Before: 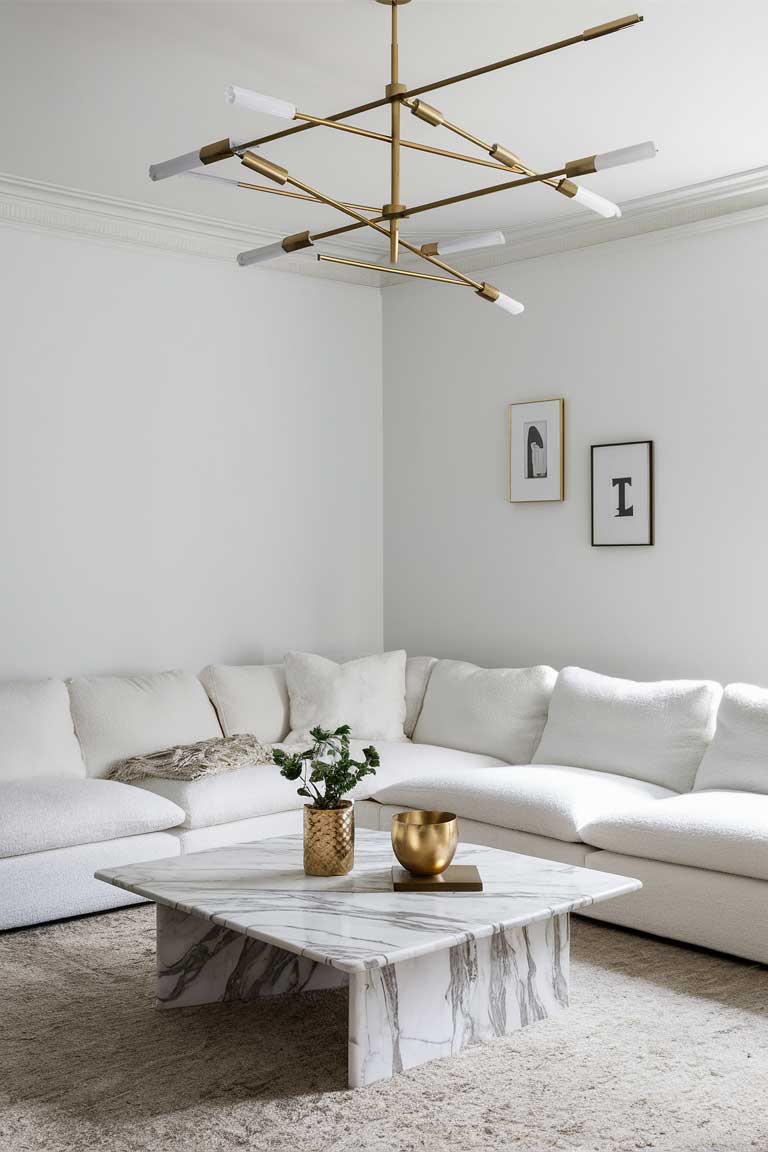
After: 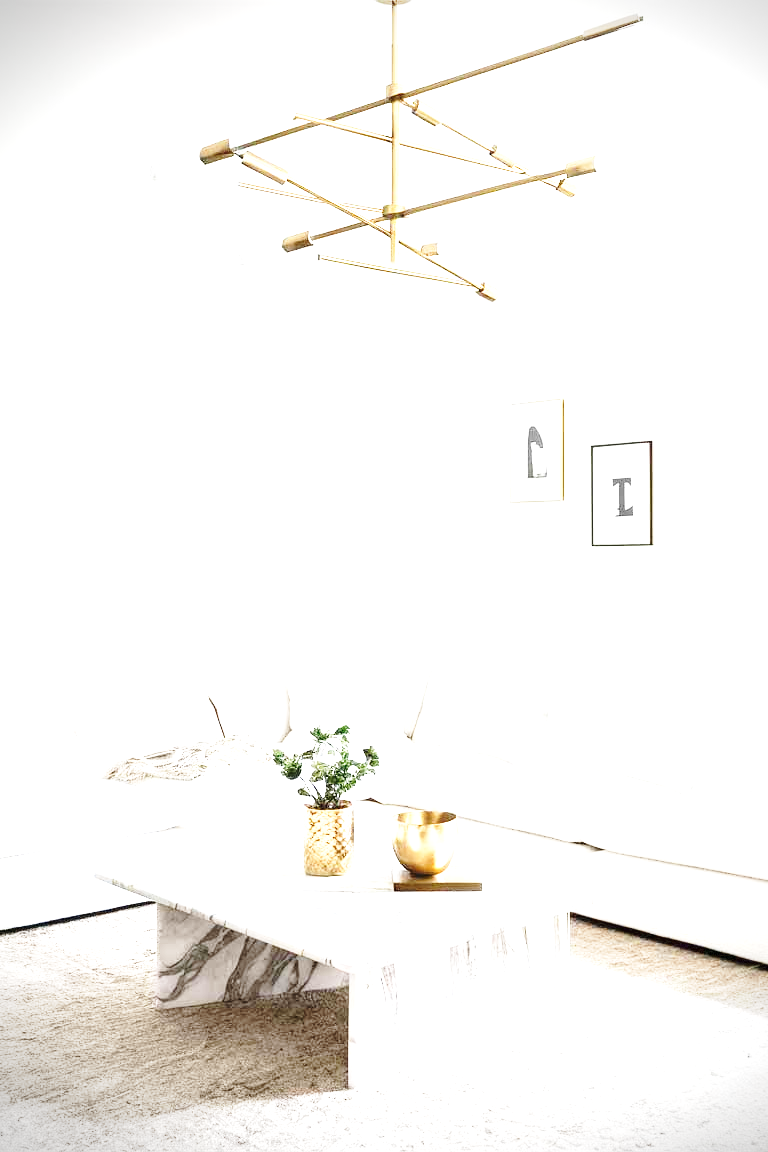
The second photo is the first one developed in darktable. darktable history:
contrast brightness saturation: saturation -0.17
vignetting: dithering 8-bit output, unbound false
base curve: curves: ch0 [(0, 0) (0.028, 0.03) (0.121, 0.232) (0.46, 0.748) (0.859, 0.968) (1, 1)], preserve colors none
exposure: black level correction 0, exposure 2.327 EV, compensate exposure bias true, compensate highlight preservation false
